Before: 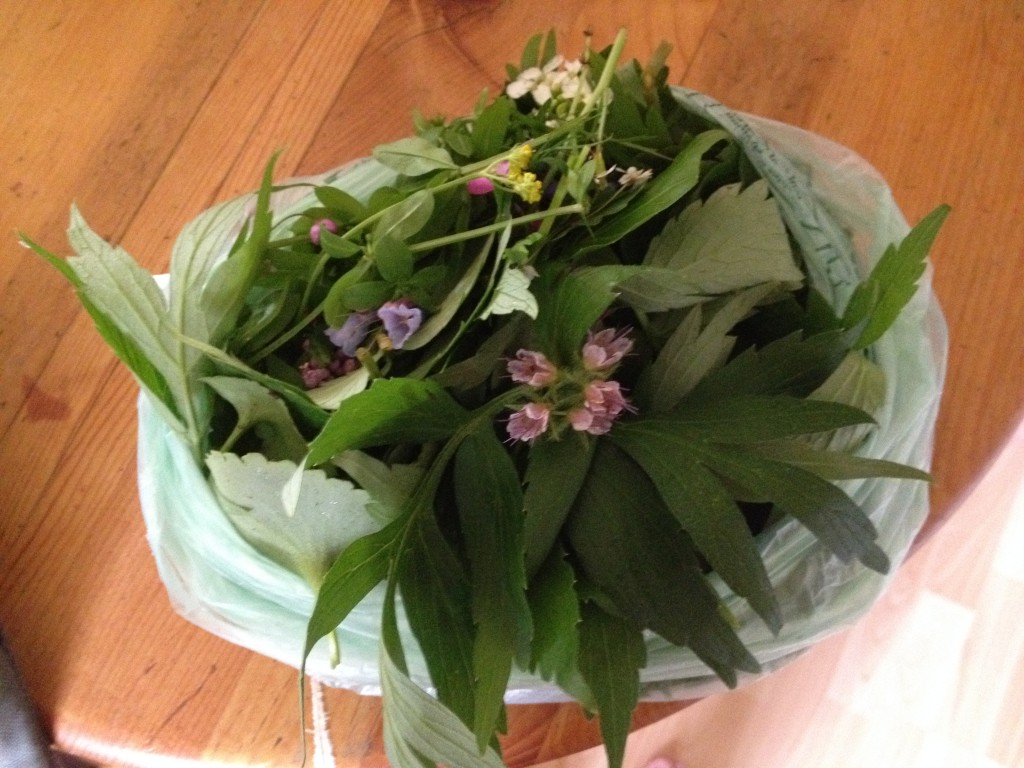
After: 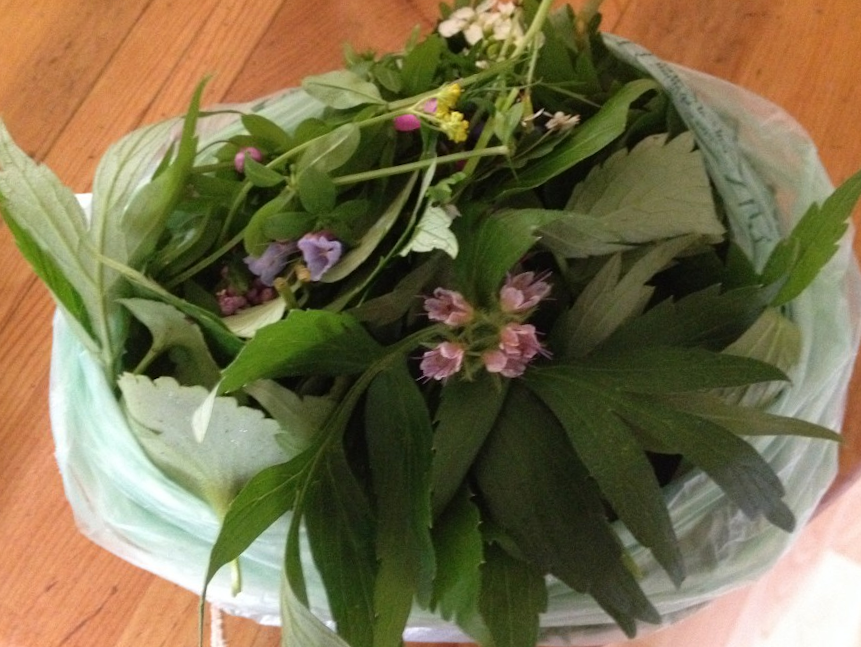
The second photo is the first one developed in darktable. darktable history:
crop and rotate: angle -3.11°, left 5.268%, top 5.224%, right 4.671%, bottom 4.503%
